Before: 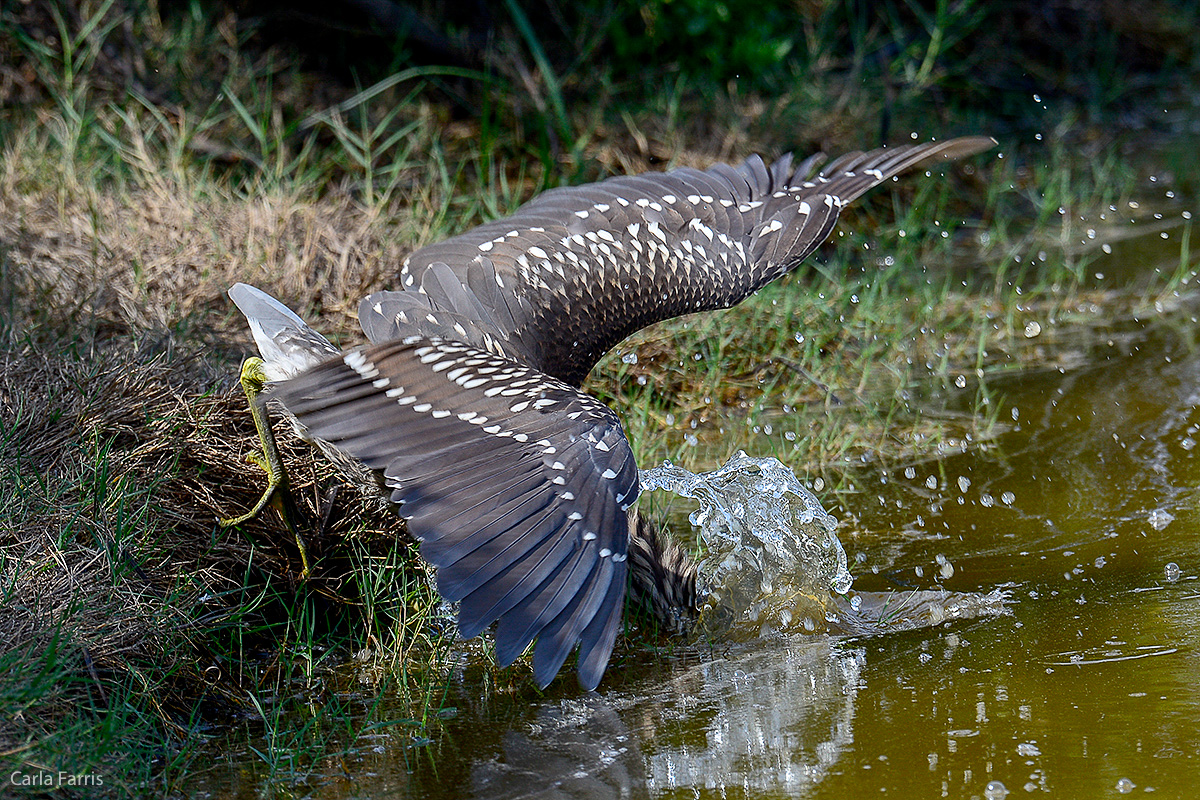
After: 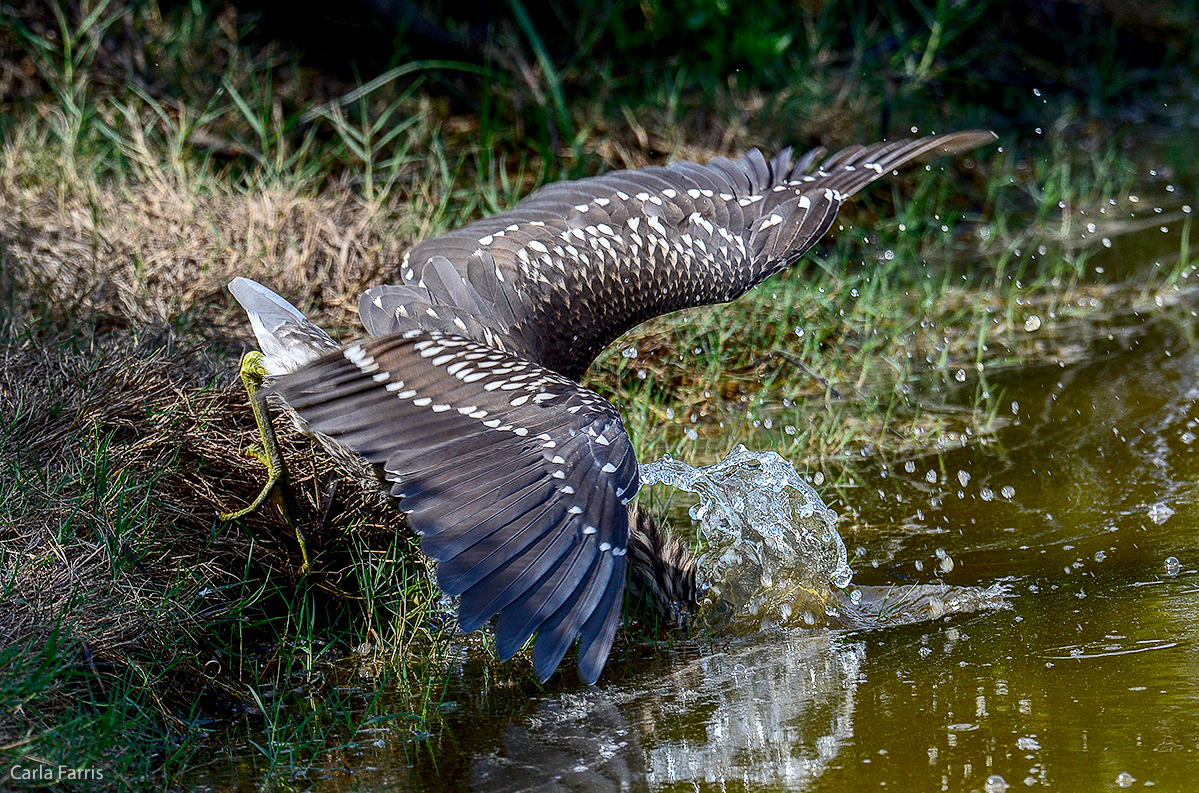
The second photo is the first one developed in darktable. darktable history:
contrast brightness saturation: contrast 0.146, brightness -0.011, saturation 0.105
crop: top 0.862%, right 0.009%
local contrast: on, module defaults
